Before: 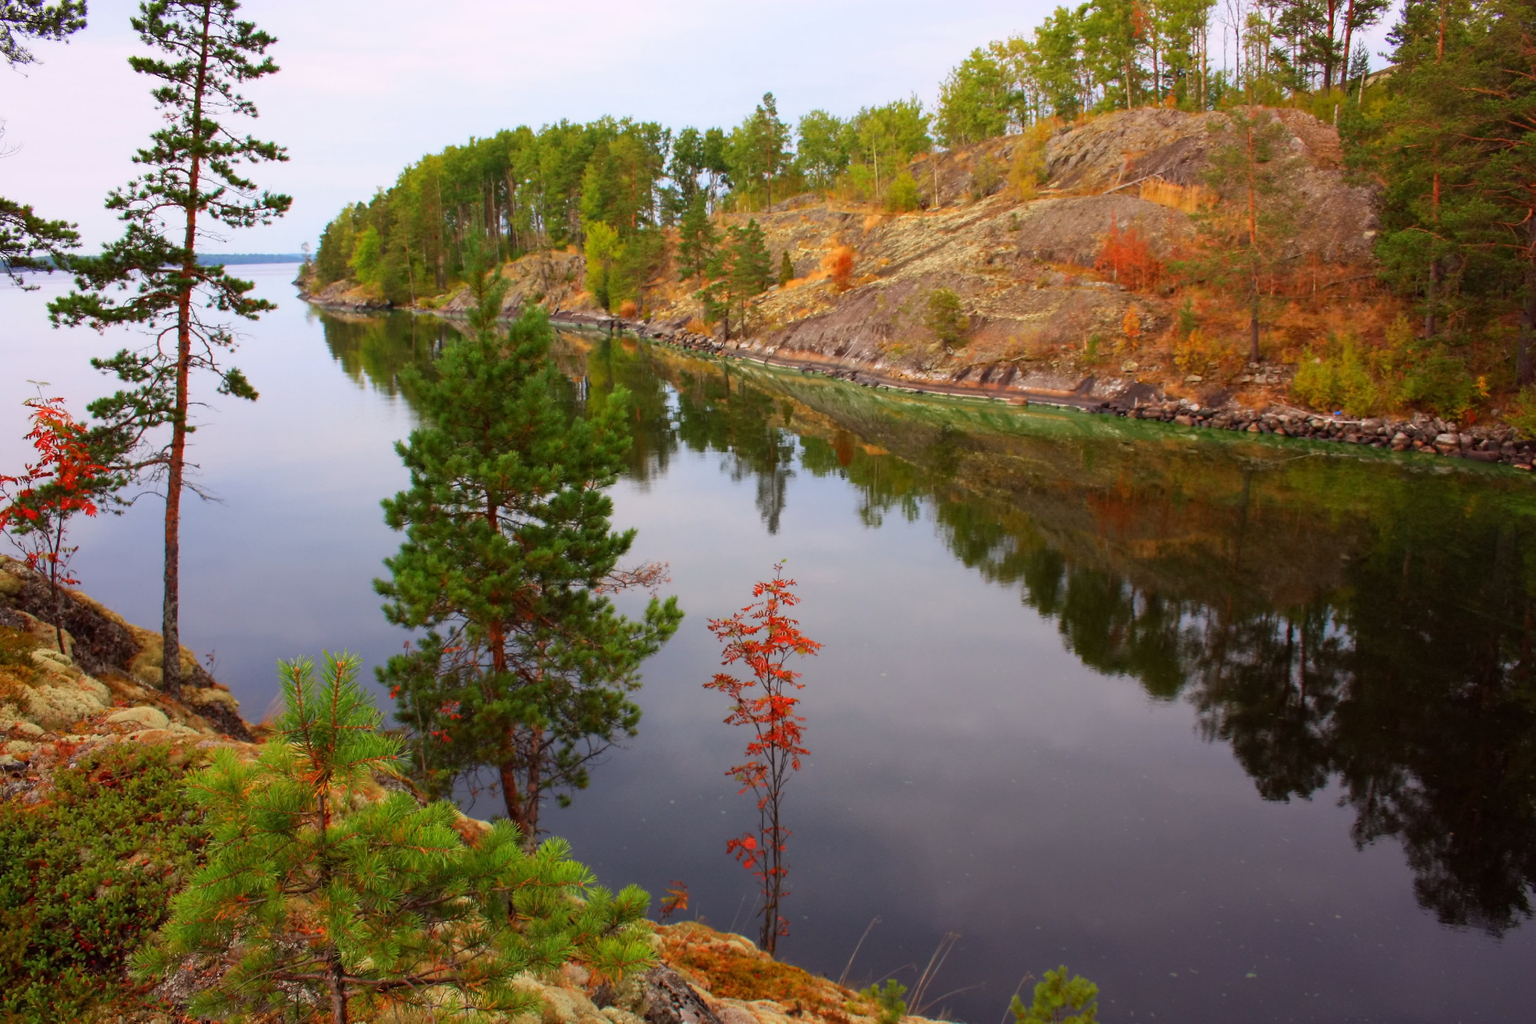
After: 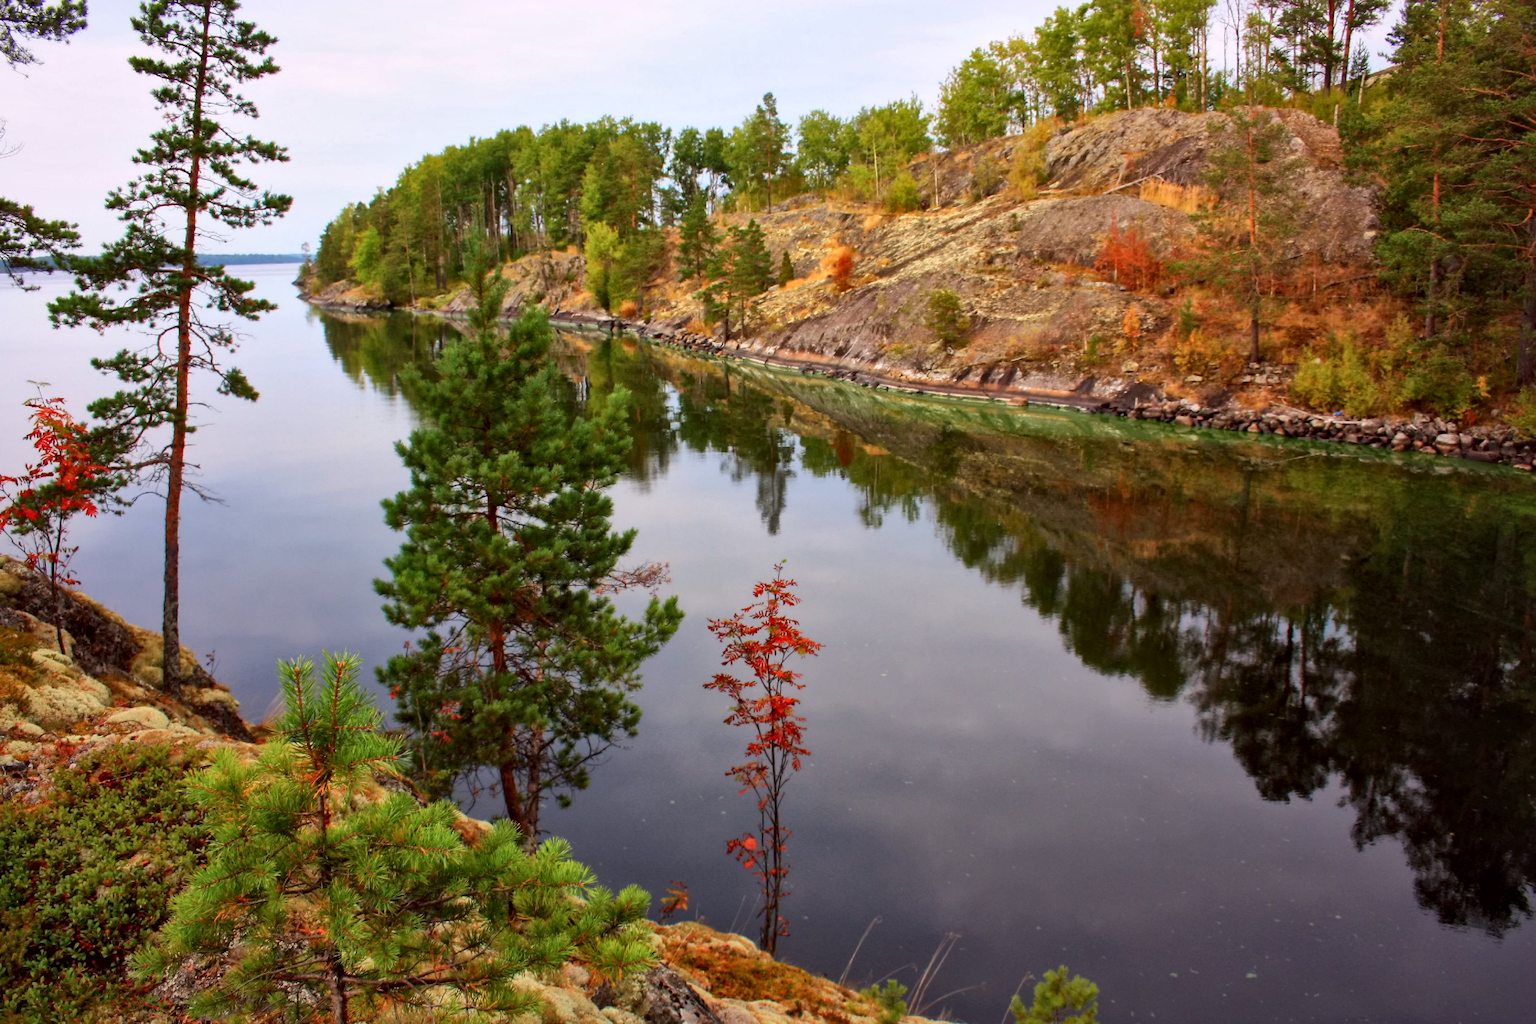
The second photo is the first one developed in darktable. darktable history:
local contrast: mode bilateral grid, contrast 21, coarseness 51, detail 161%, midtone range 0.2
